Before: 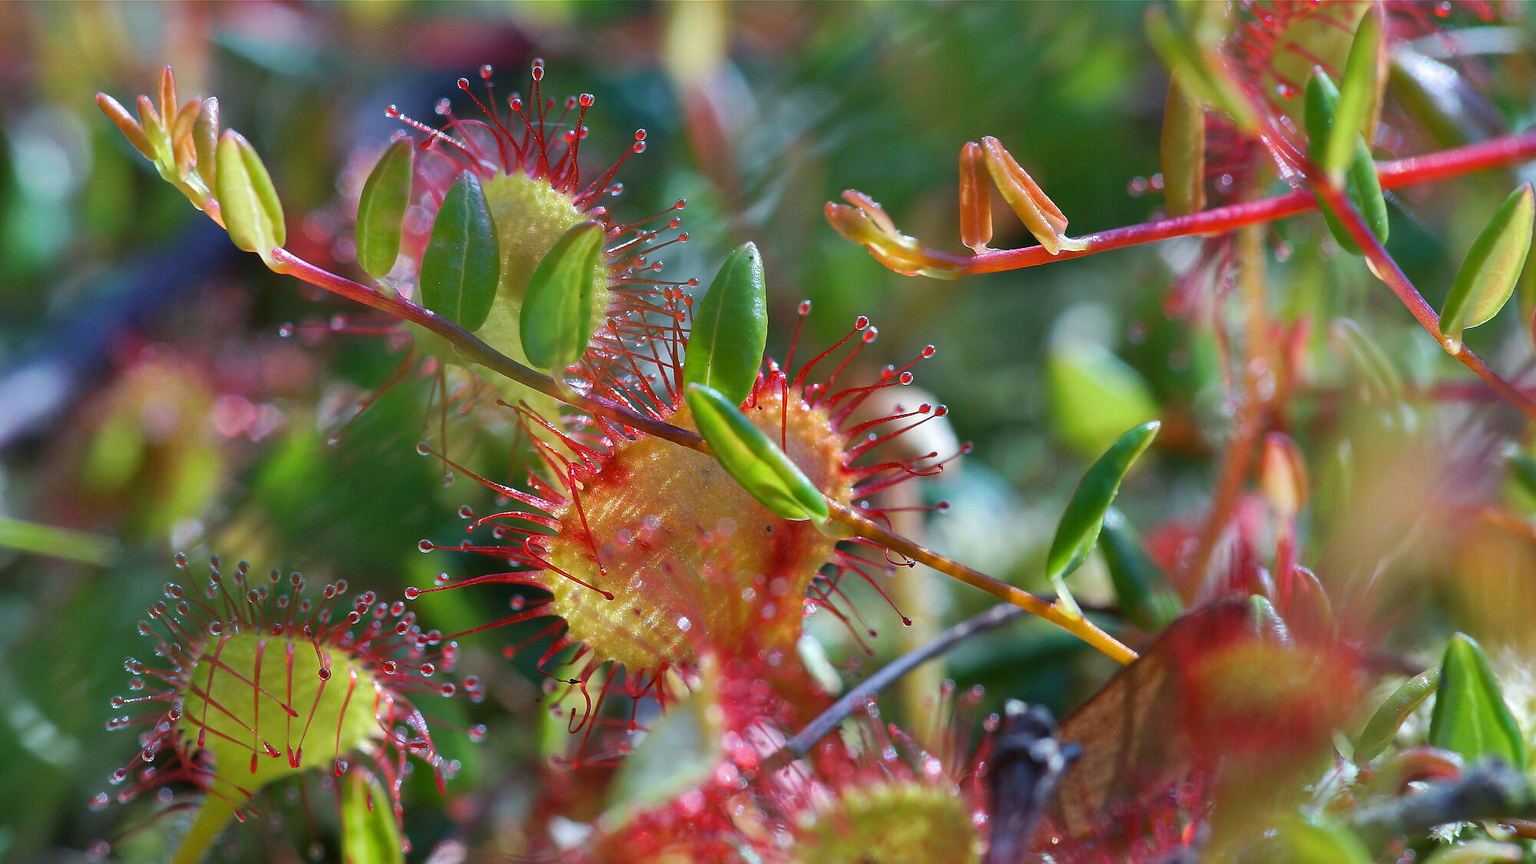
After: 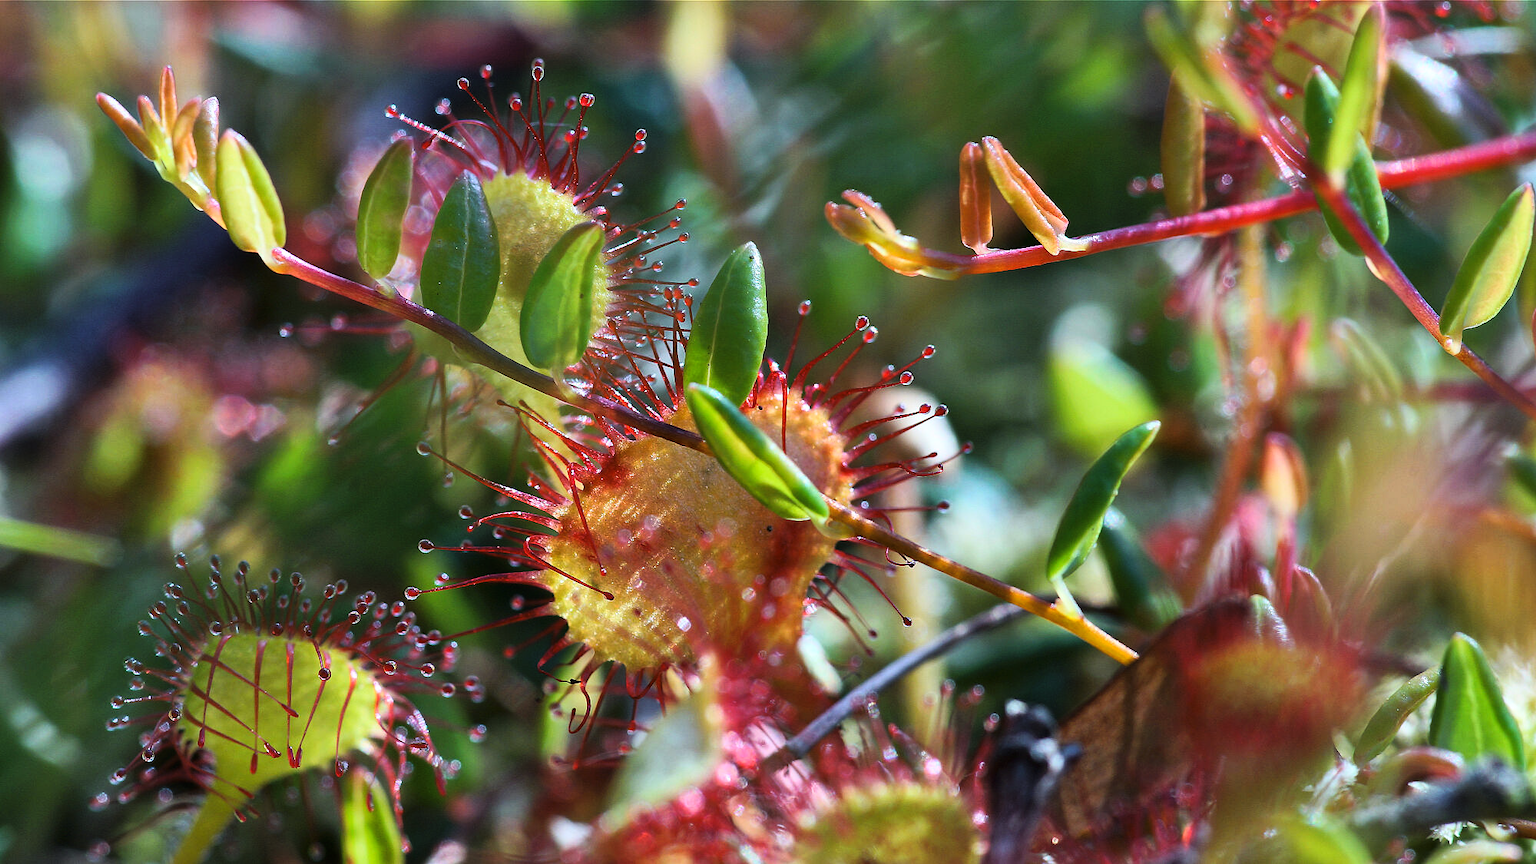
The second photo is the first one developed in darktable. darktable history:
tone curve: curves: ch0 [(0, 0) (0.137, 0.063) (0.255, 0.176) (0.502, 0.502) (0.749, 0.839) (1, 1)], color space Lab, linked channels, preserve colors none
tone equalizer: on, module defaults
